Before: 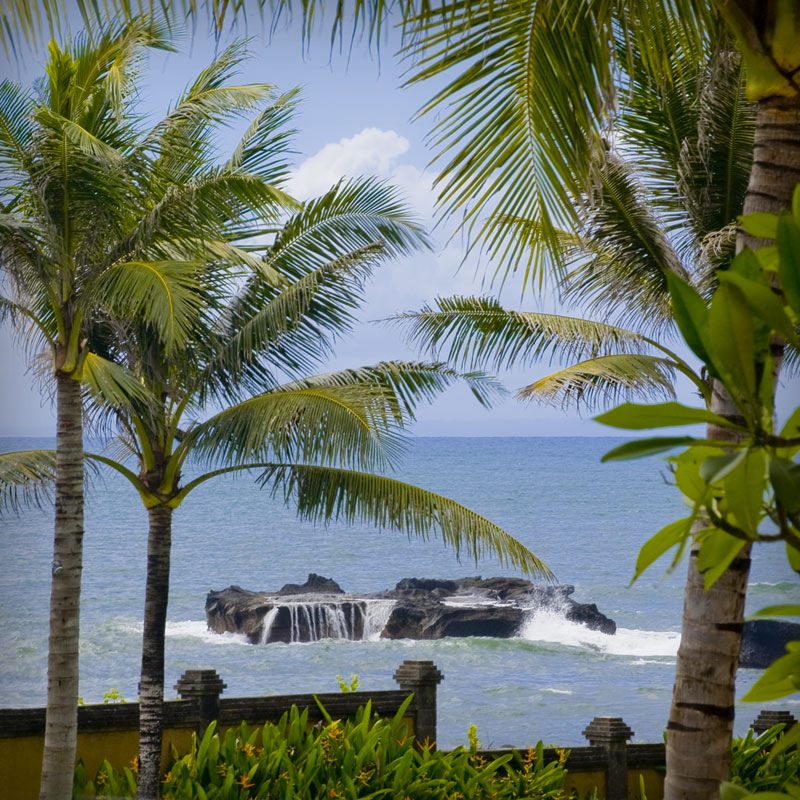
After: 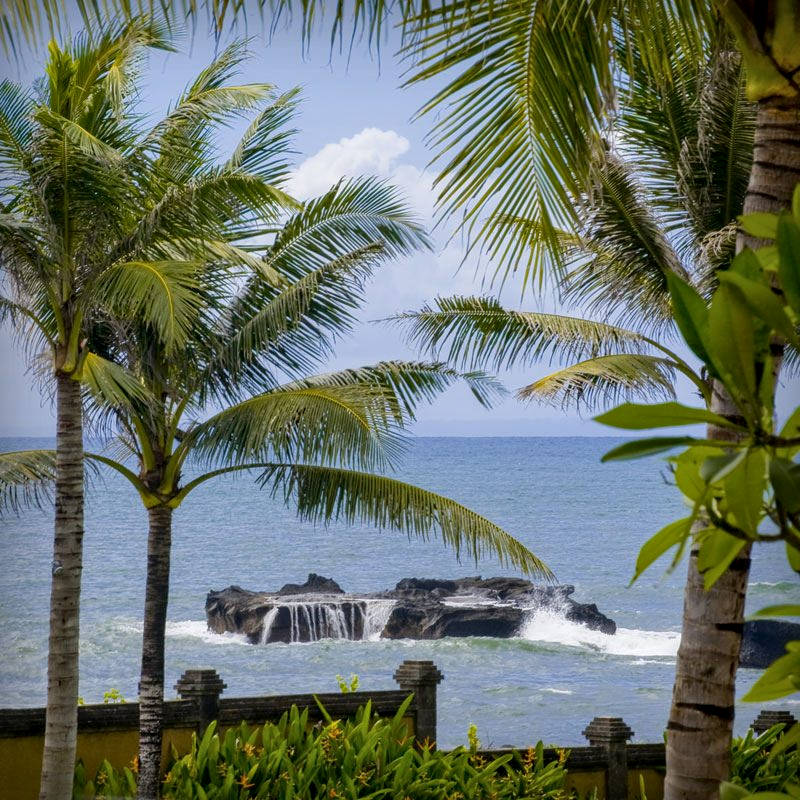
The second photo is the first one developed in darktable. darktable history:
shadows and highlights: shadows 4.1, highlights -17.6, soften with gaussian
local contrast: highlights 25%, detail 130%
